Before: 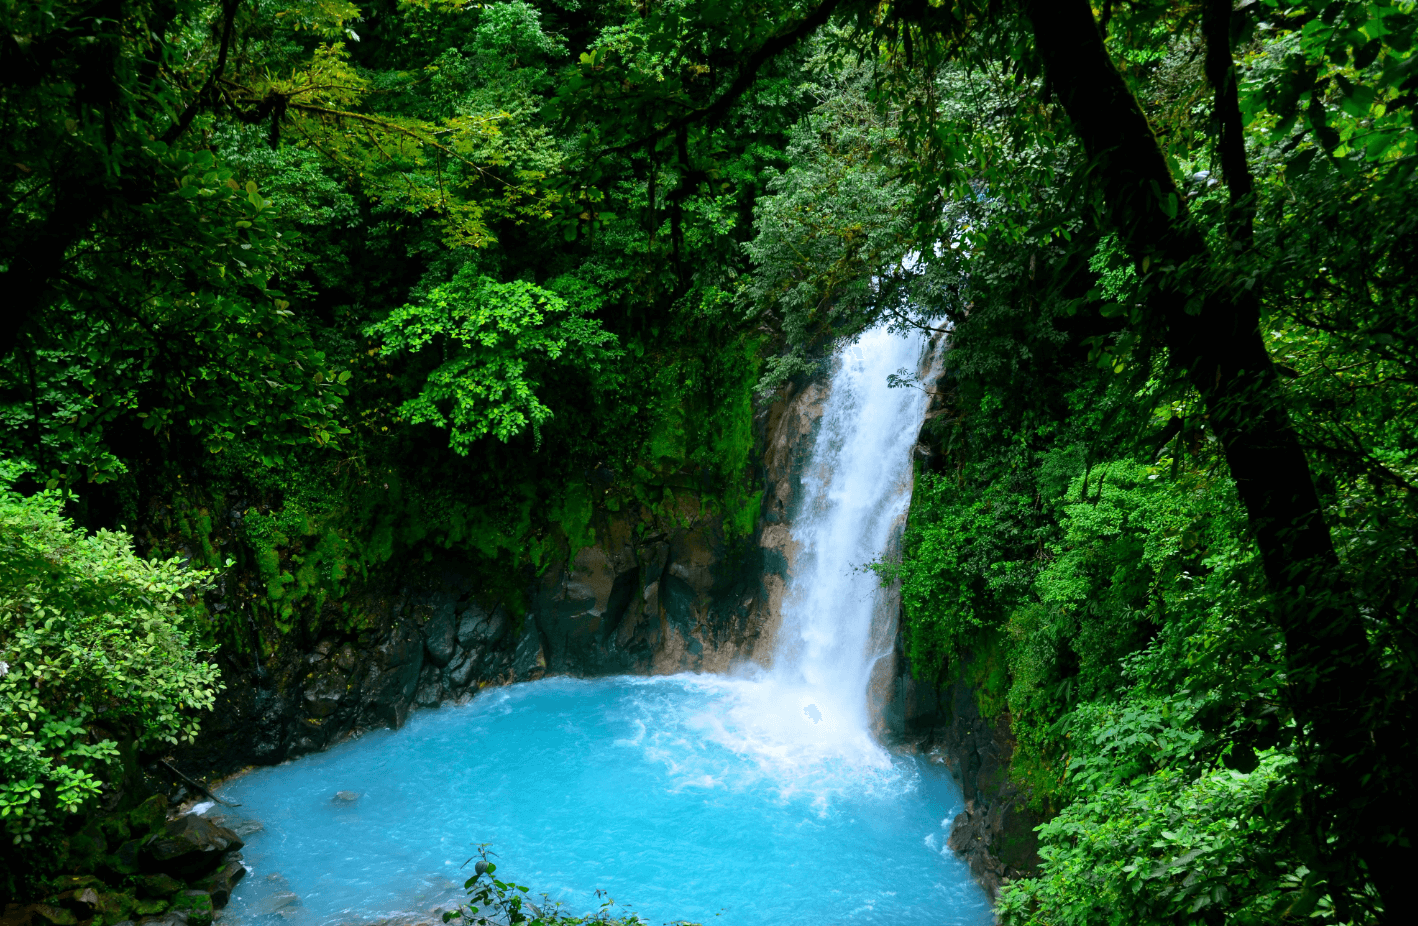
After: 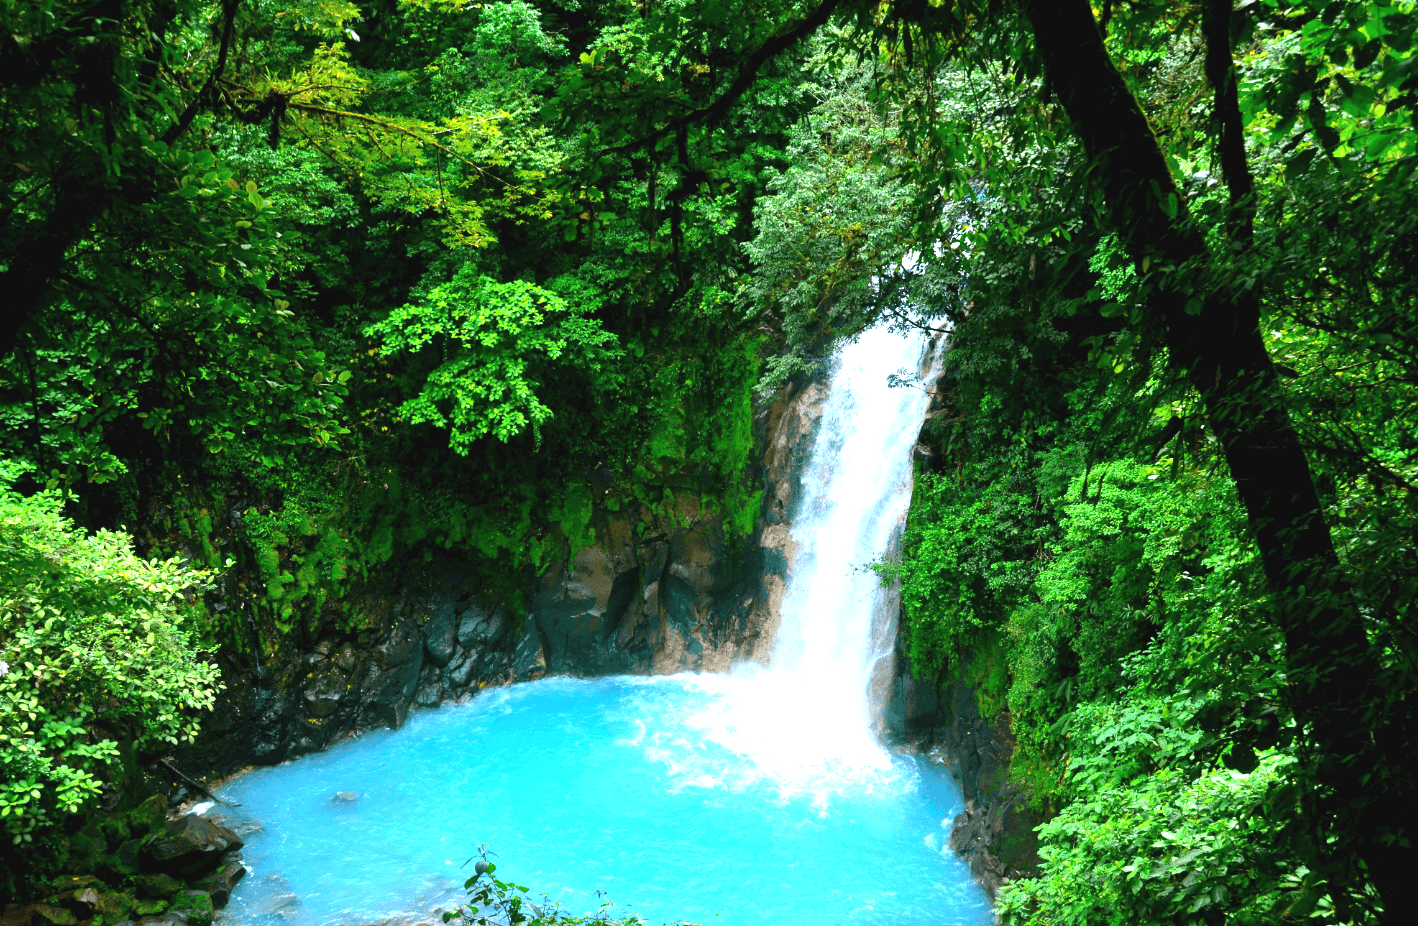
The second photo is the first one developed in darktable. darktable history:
exposure: black level correction -0.002, exposure 1.11 EV, compensate highlight preservation false
